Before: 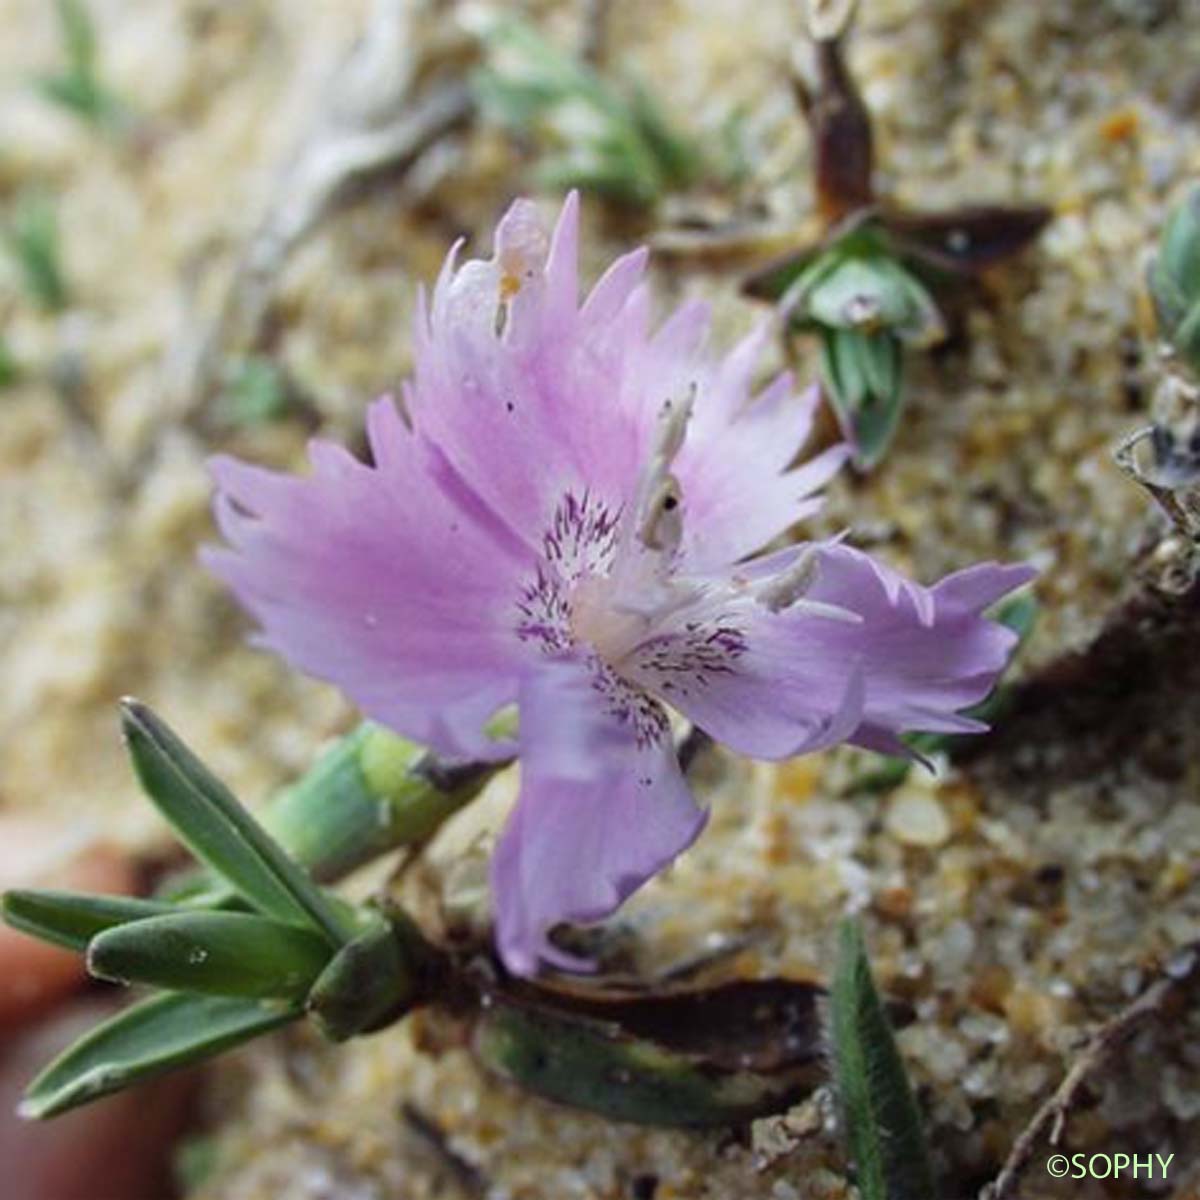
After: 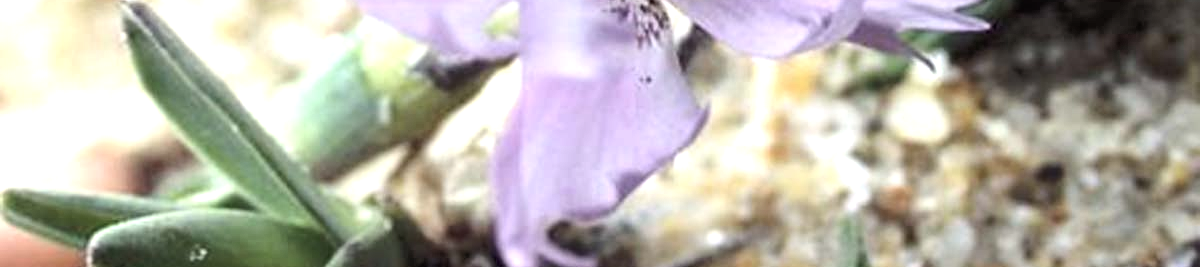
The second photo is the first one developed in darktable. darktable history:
tone equalizer: -8 EV -1.83 EV, -7 EV -1.14 EV, -6 EV -1.64 EV, mask exposure compensation -0.488 EV
exposure: black level correction 0, exposure 1.346 EV, compensate exposure bias true, compensate highlight preservation false
crop and rotate: top 58.578%, bottom 19.095%
contrast brightness saturation: contrast 0.1, saturation -0.365
